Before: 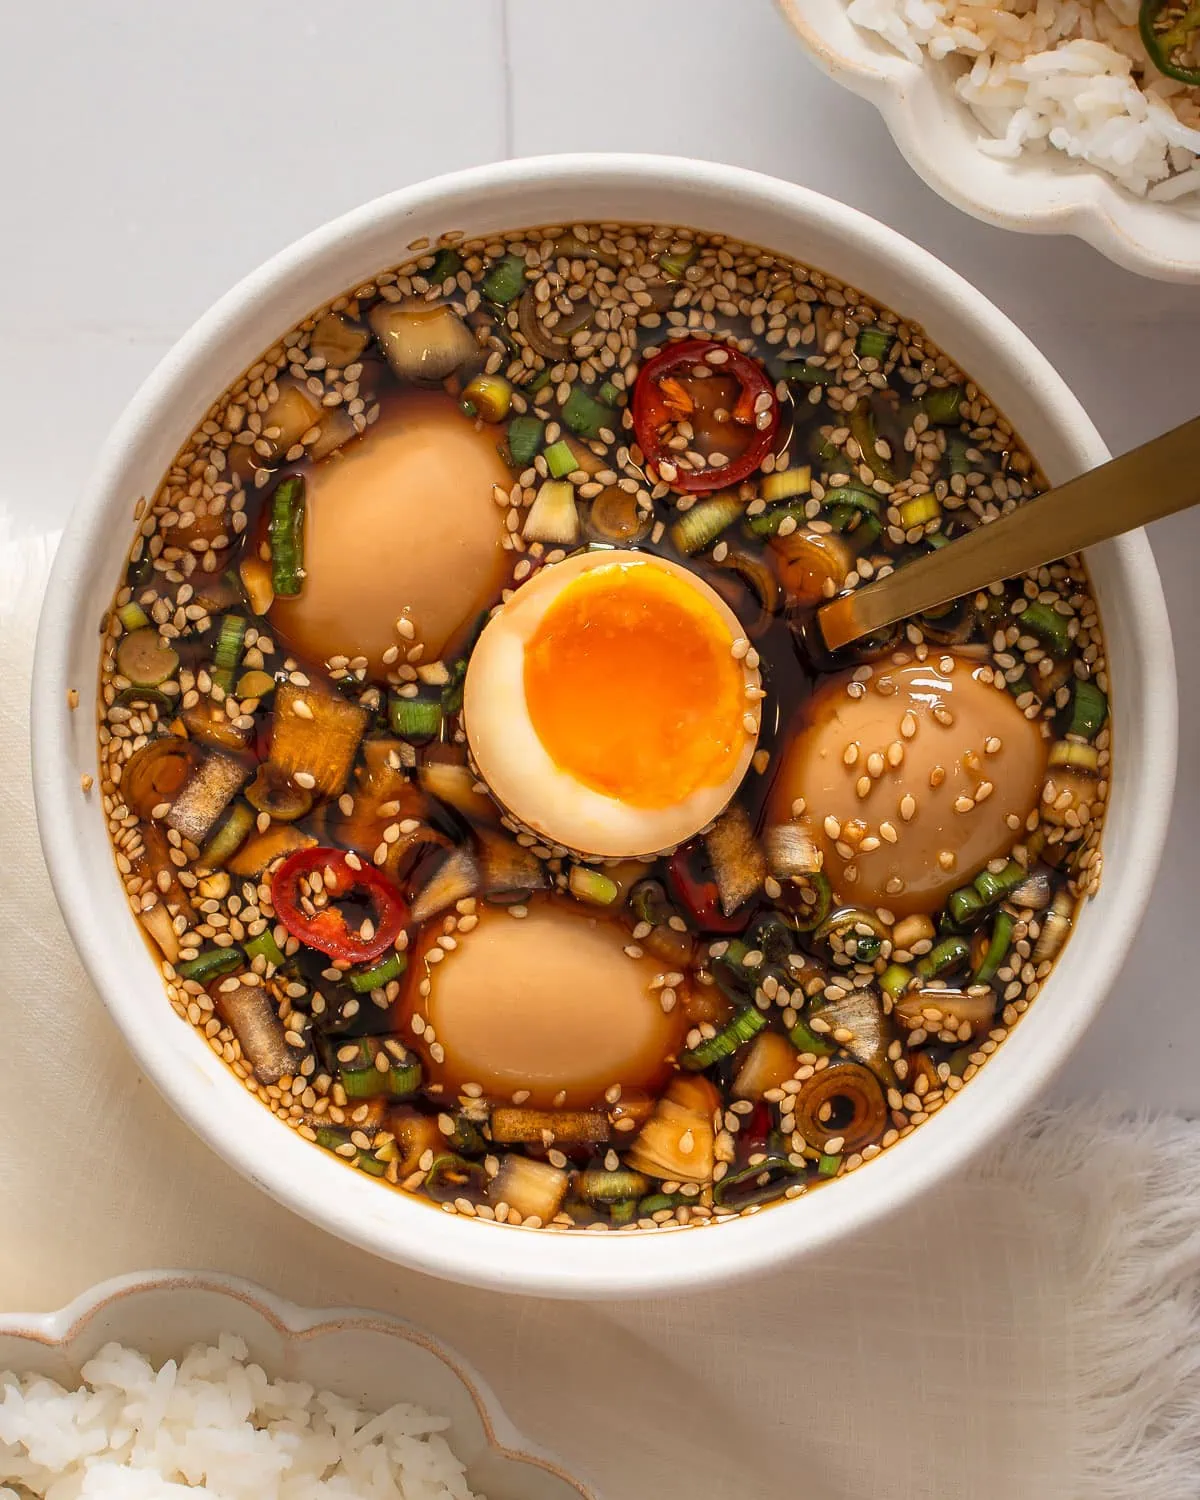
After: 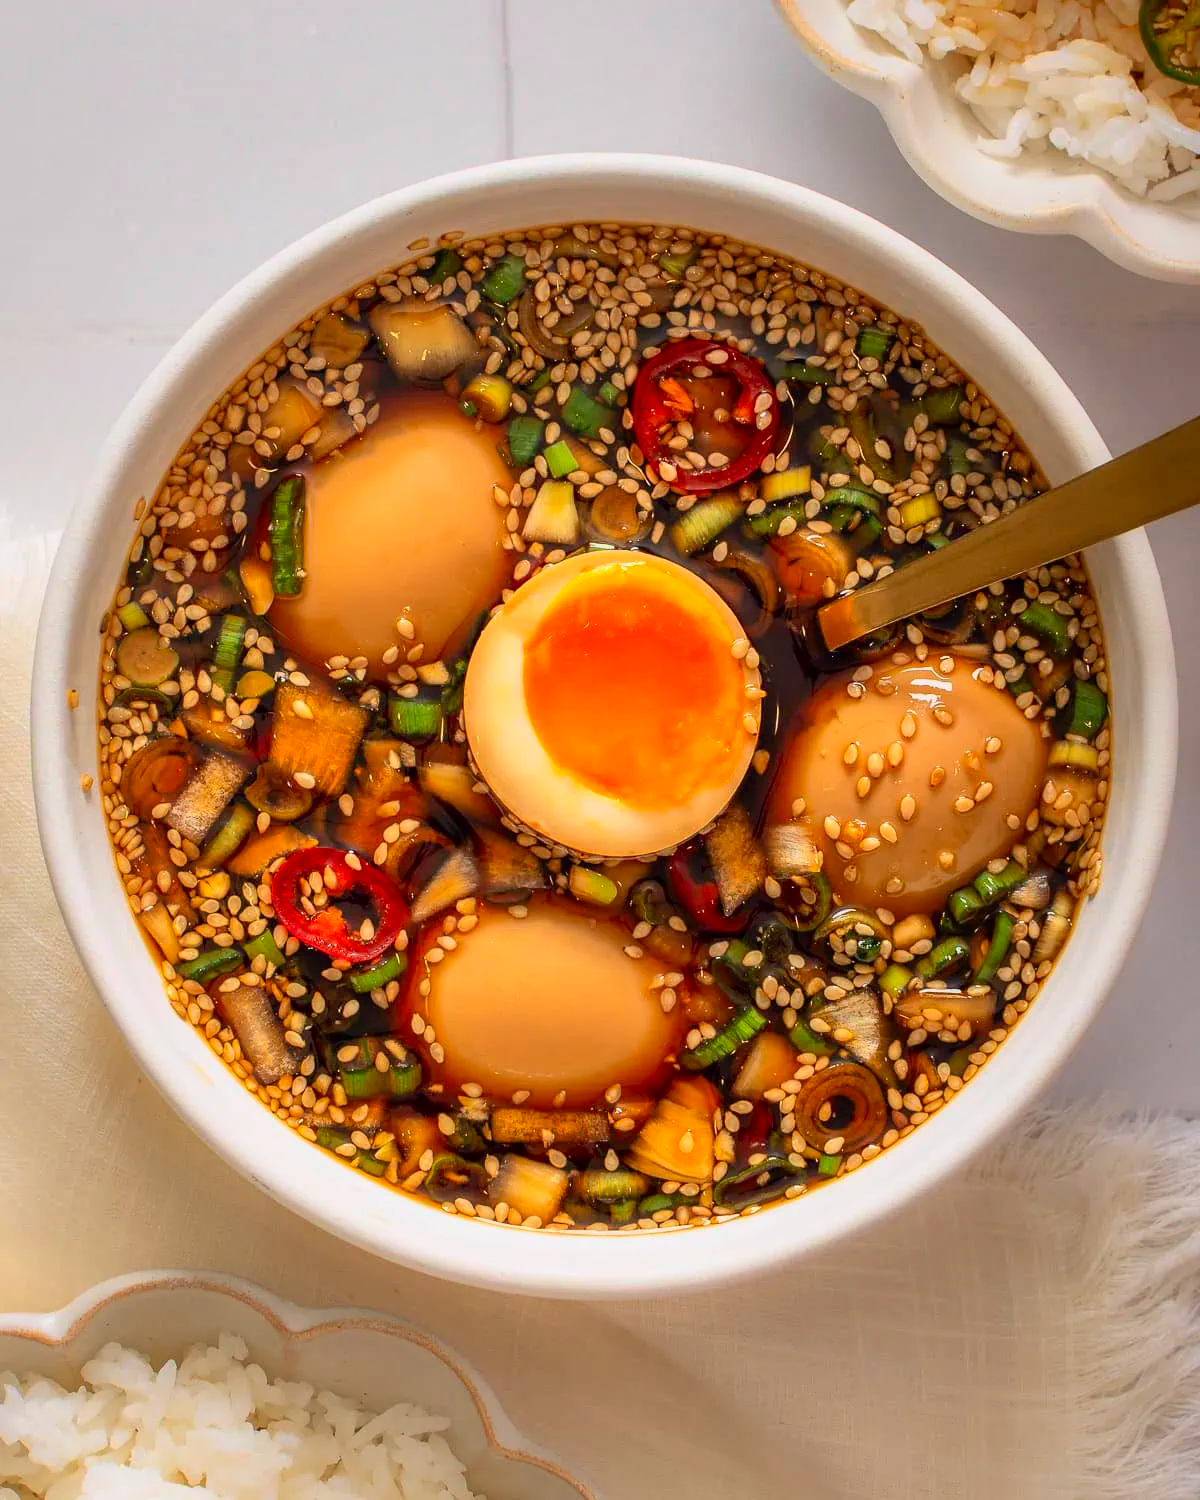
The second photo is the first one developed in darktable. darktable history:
tone curve: curves: ch0 [(0, 0) (0.051, 0.03) (0.096, 0.071) (0.243, 0.246) (0.461, 0.515) (0.605, 0.692) (0.761, 0.85) (0.881, 0.933) (1, 0.984)]; ch1 [(0, 0) (0.1, 0.038) (0.318, 0.243) (0.431, 0.384) (0.488, 0.475) (0.499, 0.499) (0.534, 0.546) (0.567, 0.592) (0.601, 0.632) (0.734, 0.809) (1, 1)]; ch2 [(0, 0) (0.297, 0.257) (0.414, 0.379) (0.453, 0.45) (0.479, 0.483) (0.504, 0.499) (0.52, 0.519) (0.541, 0.554) (0.614, 0.652) (0.817, 0.874) (1, 1)], color space Lab, independent channels, preserve colors none
shadows and highlights: shadows 40, highlights -60
